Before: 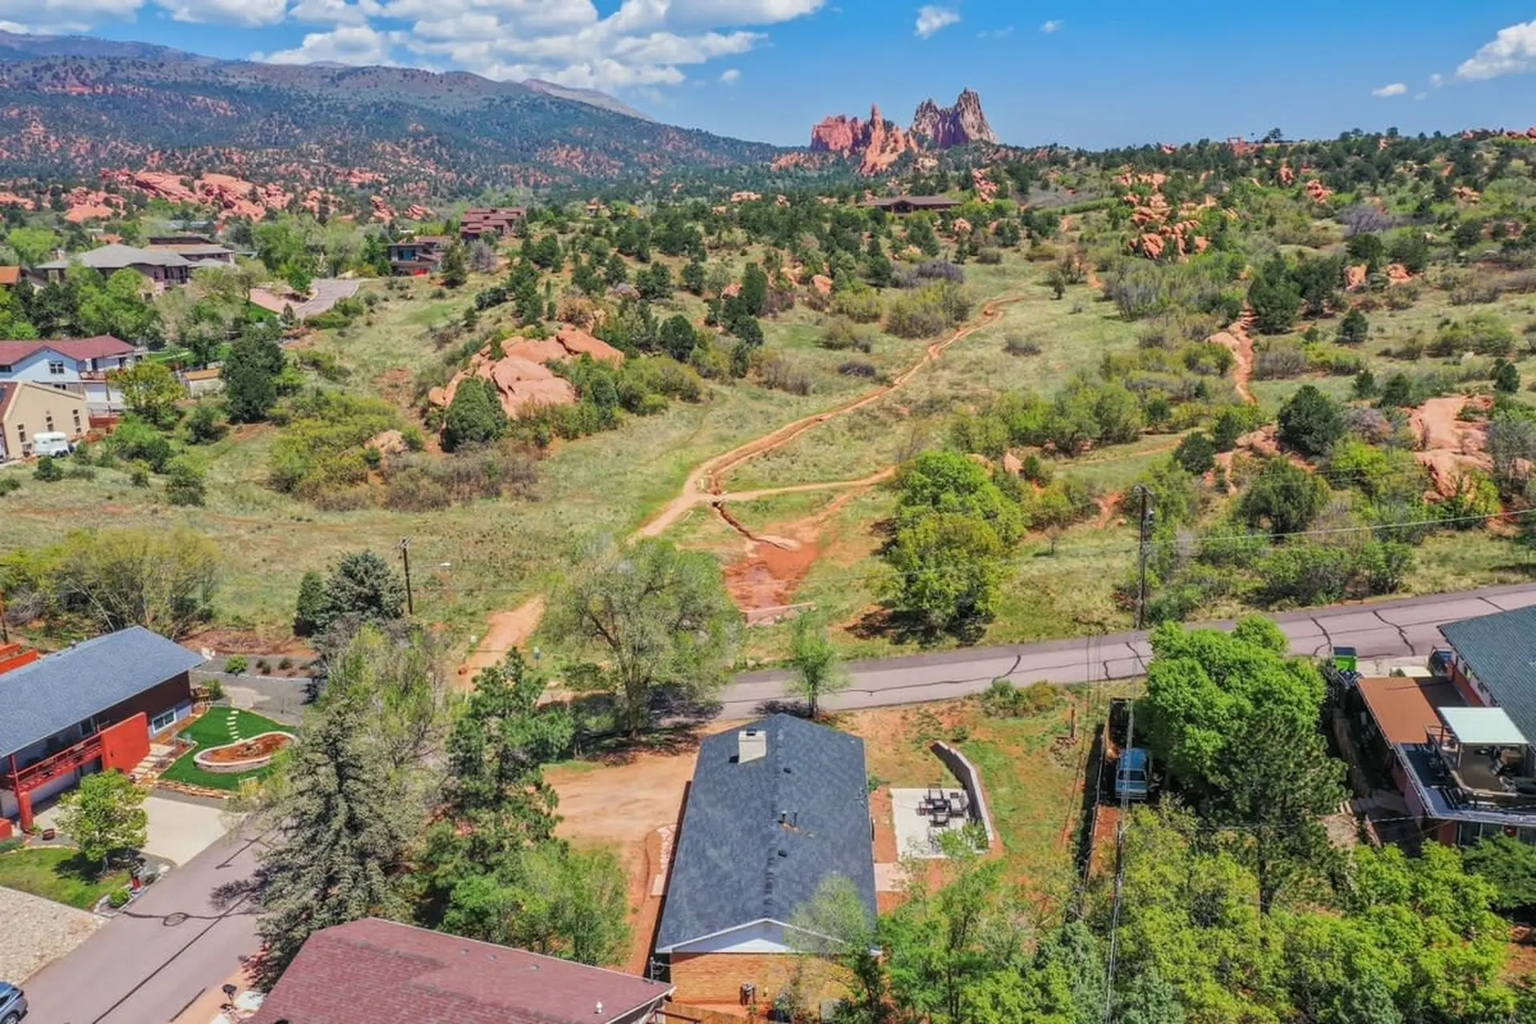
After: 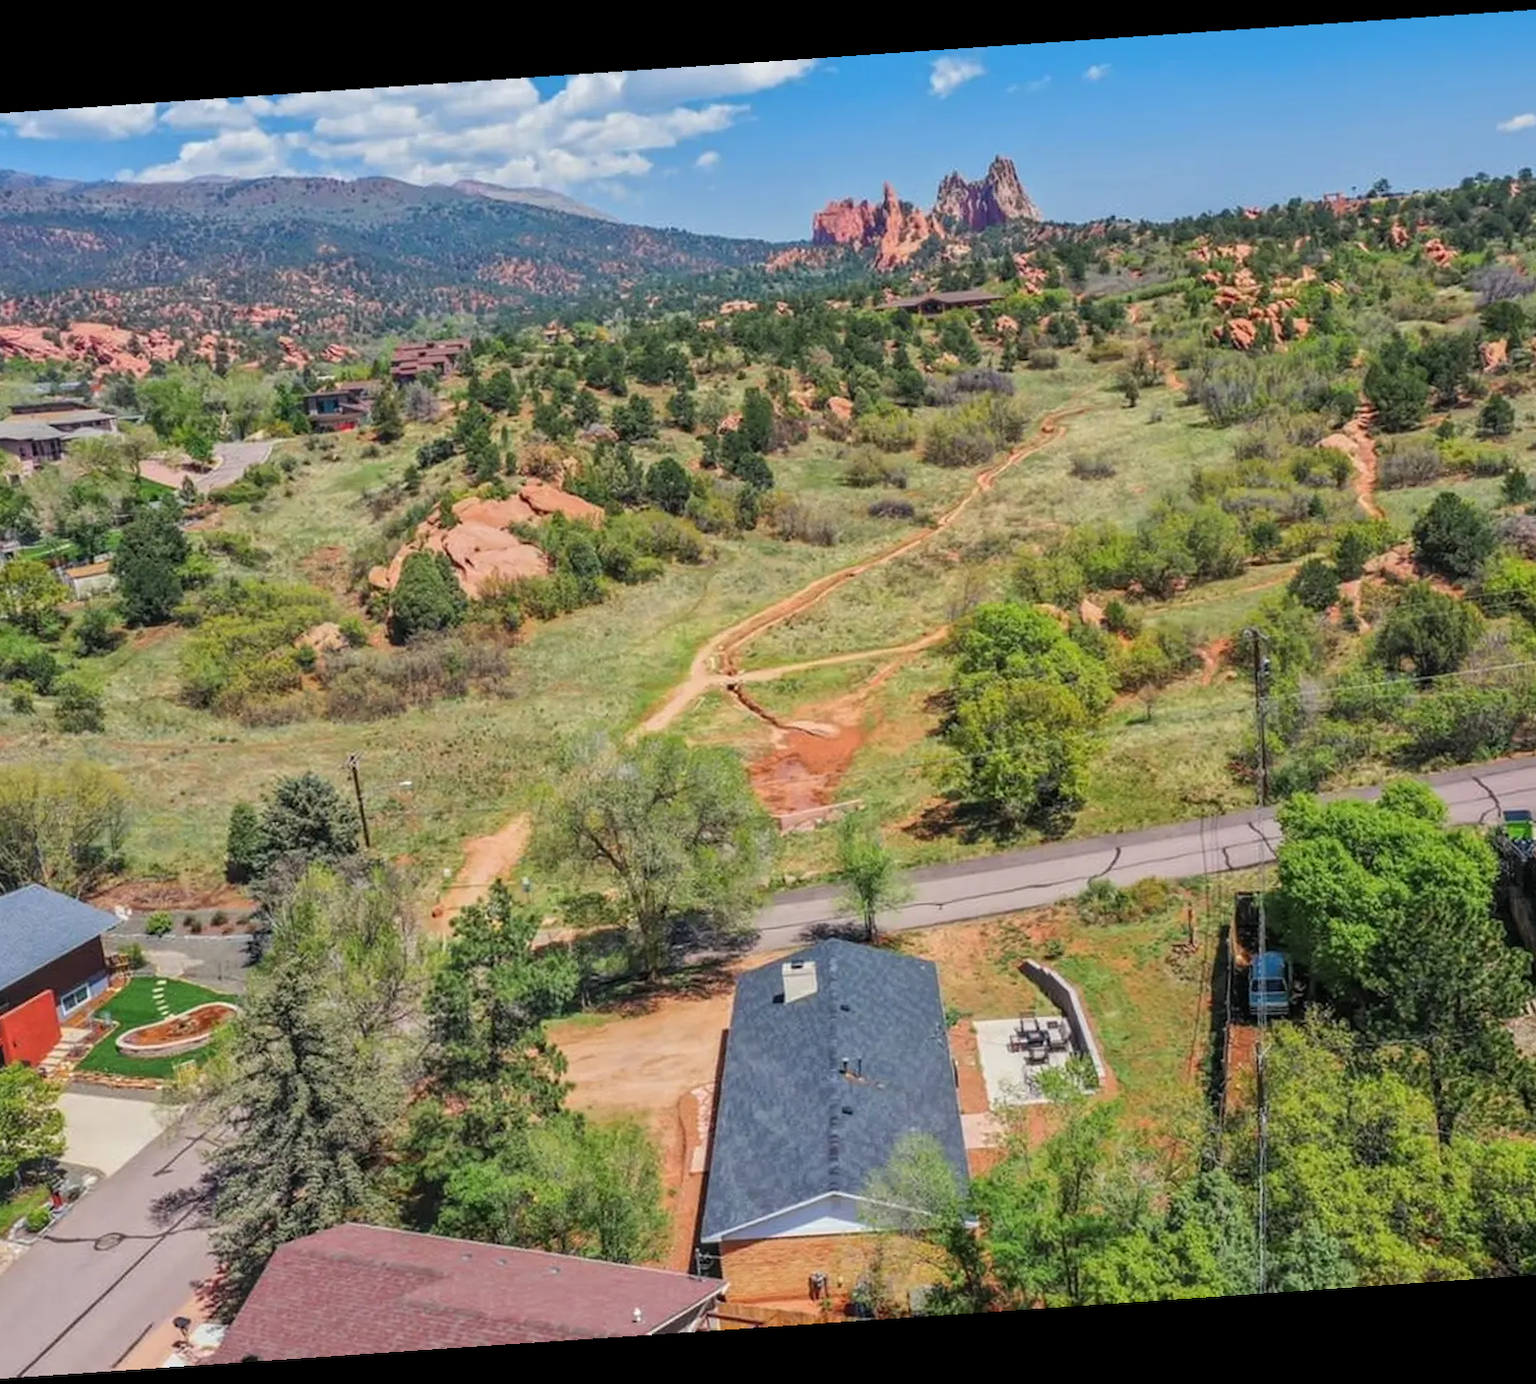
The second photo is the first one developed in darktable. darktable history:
rotate and perspective: rotation -4.2°, shear 0.006, automatic cropping off
crop: left 9.88%, right 12.664%
